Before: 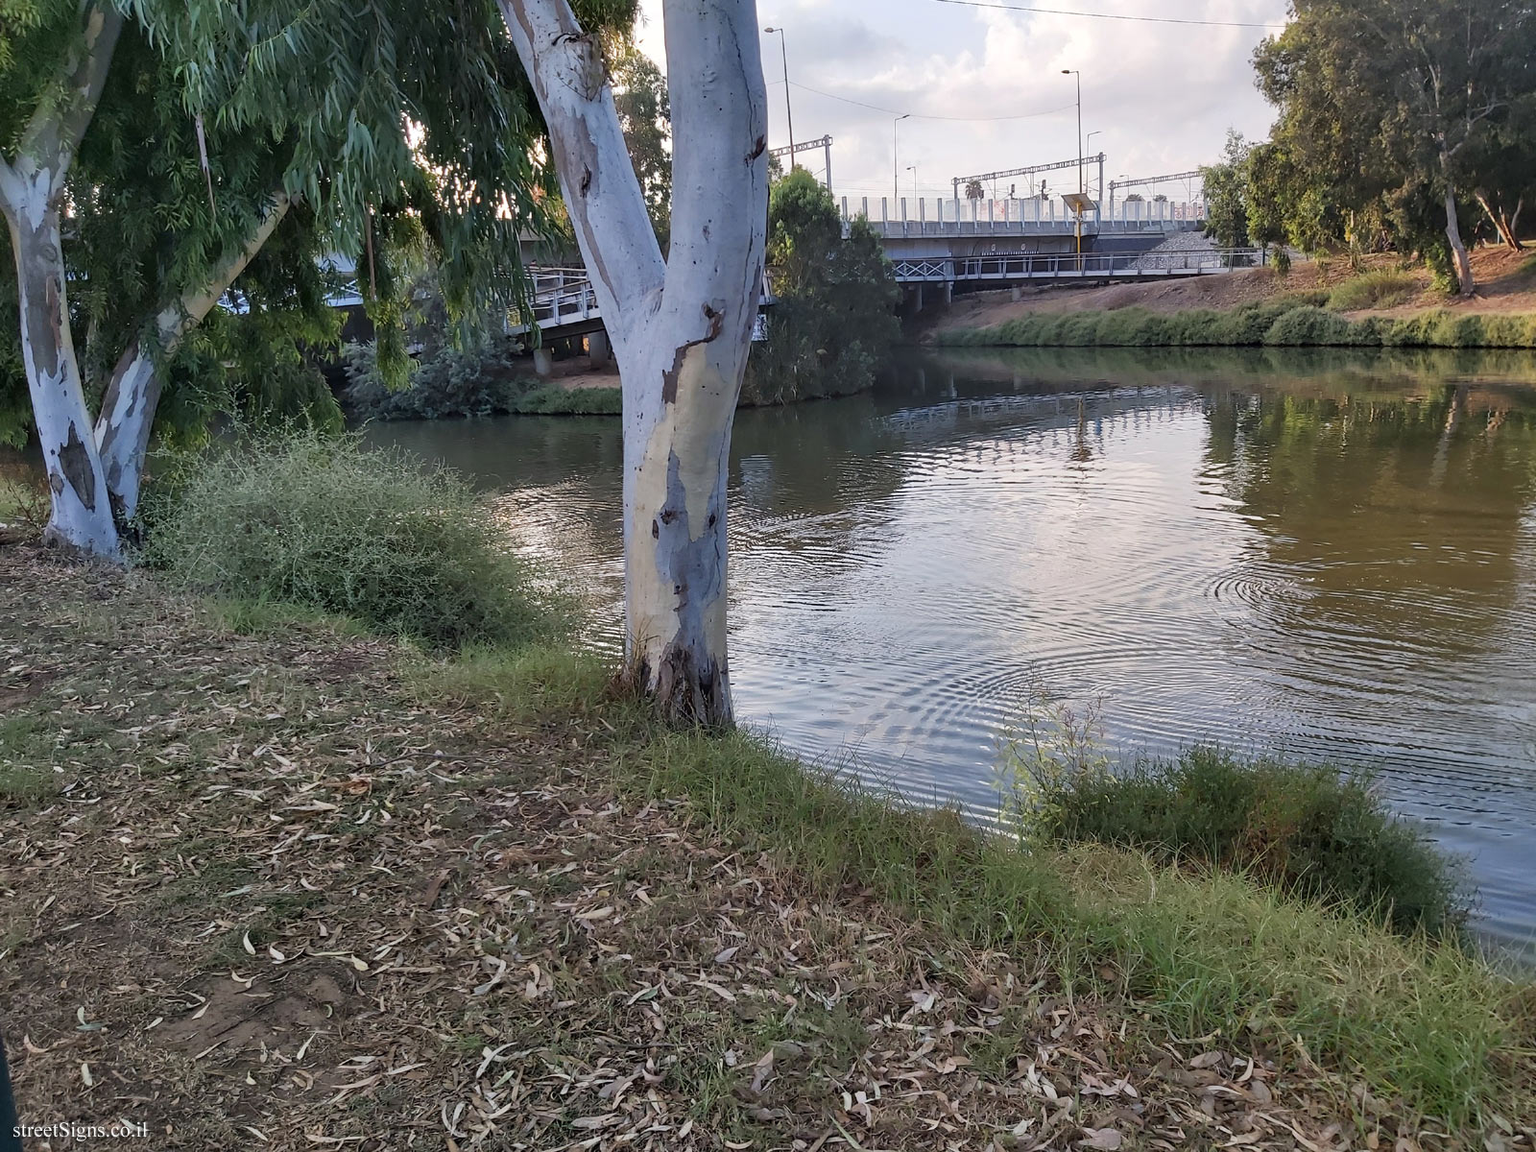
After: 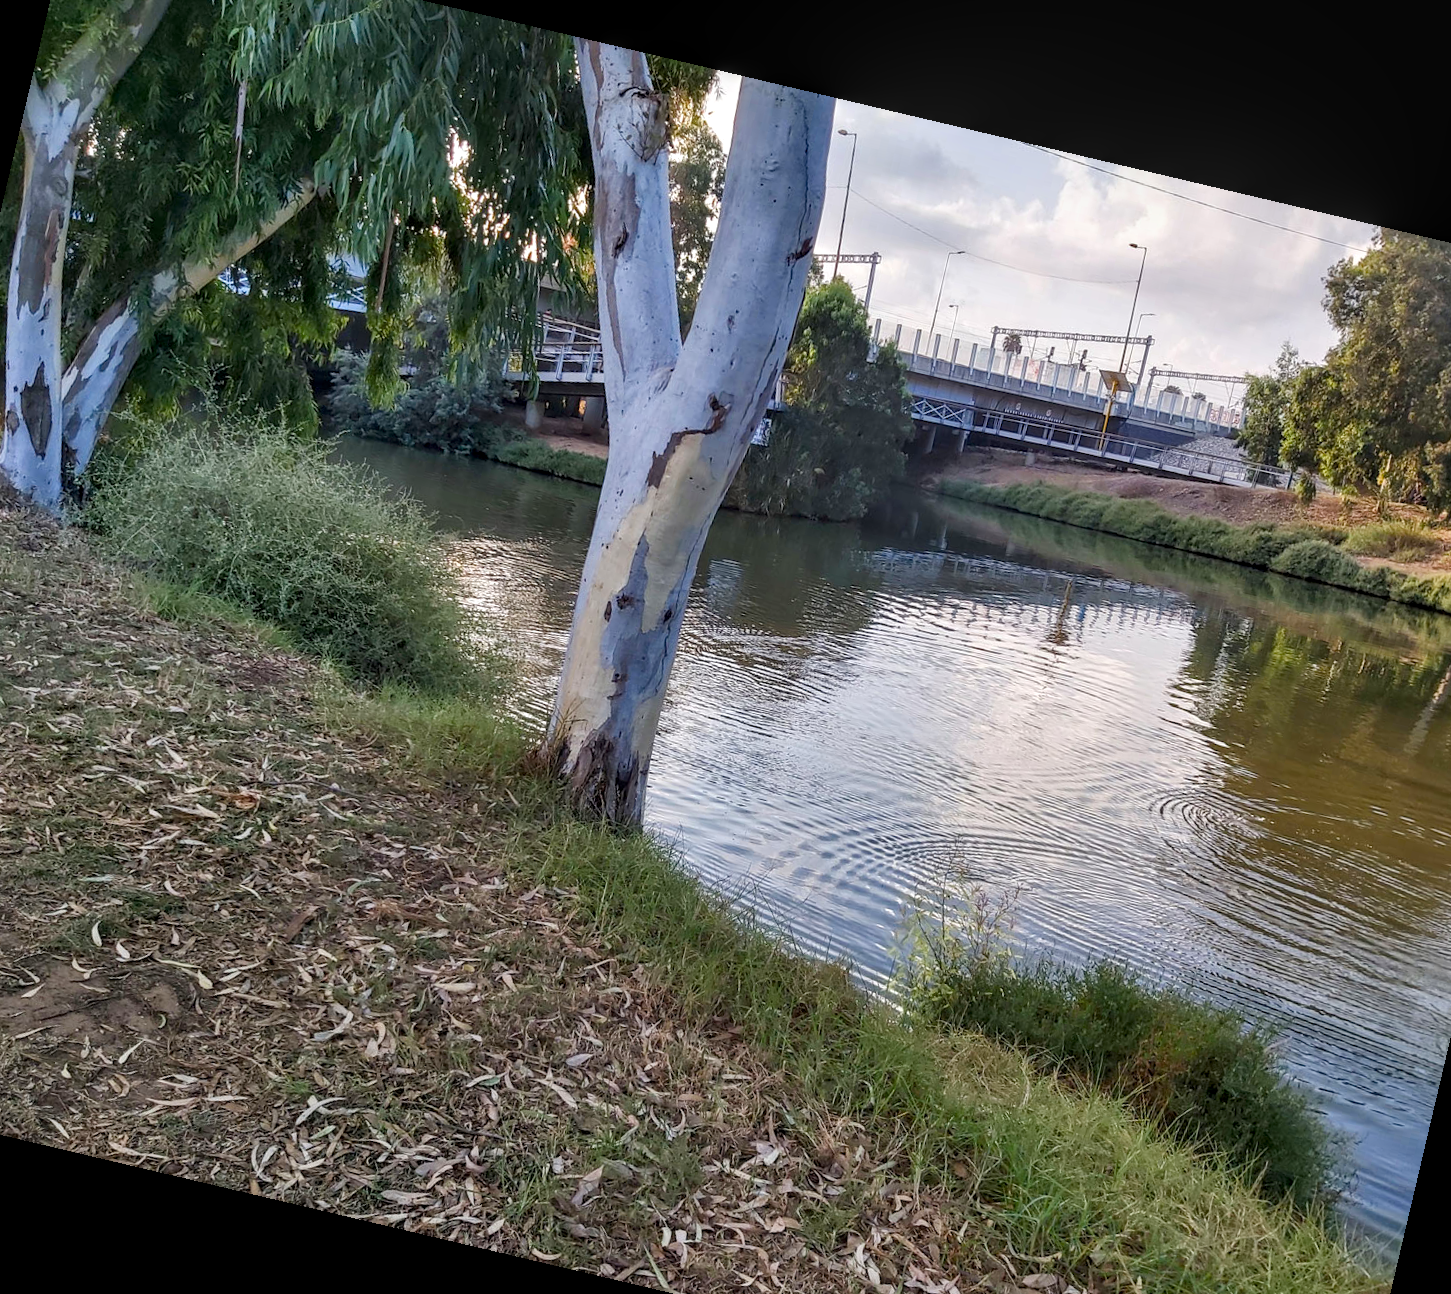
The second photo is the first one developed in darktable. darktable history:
rotate and perspective: rotation 13.27°, automatic cropping off
local contrast: on, module defaults
crop: left 11.225%, top 5.381%, right 9.565%, bottom 10.314%
color balance rgb: linear chroma grading › shadows 32%, linear chroma grading › global chroma -2%, linear chroma grading › mid-tones 4%, perceptual saturation grading › global saturation -2%, perceptual saturation grading › highlights -8%, perceptual saturation grading › mid-tones 8%, perceptual saturation grading › shadows 4%, perceptual brilliance grading › highlights 8%, perceptual brilliance grading › mid-tones 4%, perceptual brilliance grading › shadows 2%, global vibrance 16%, saturation formula JzAzBz (2021)
